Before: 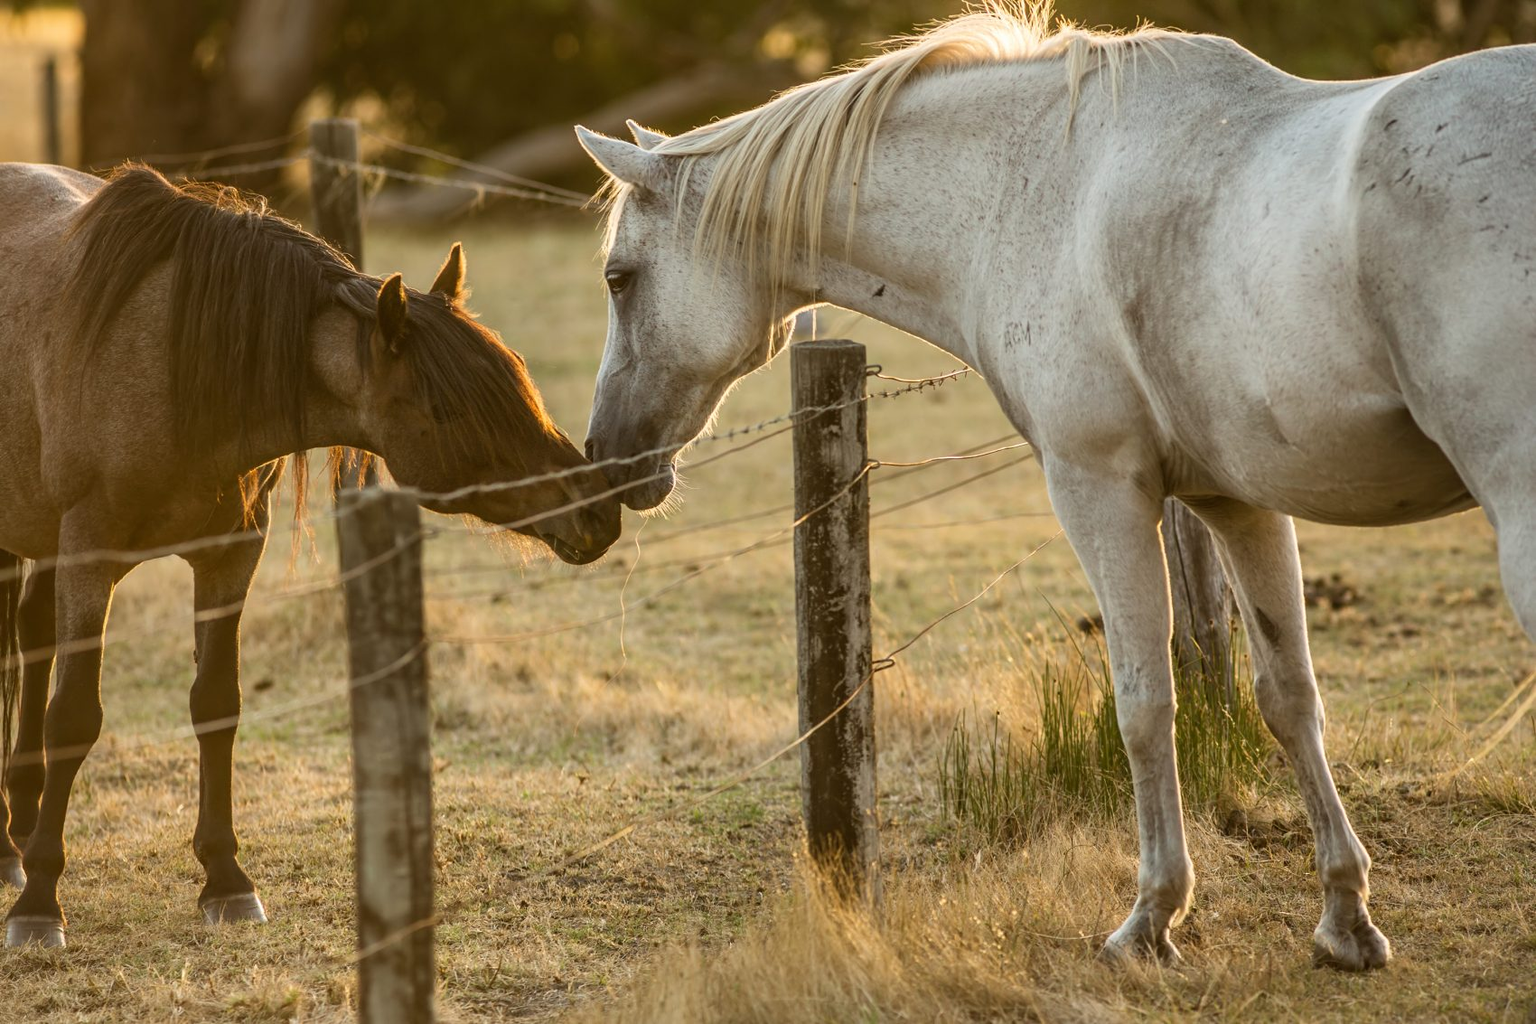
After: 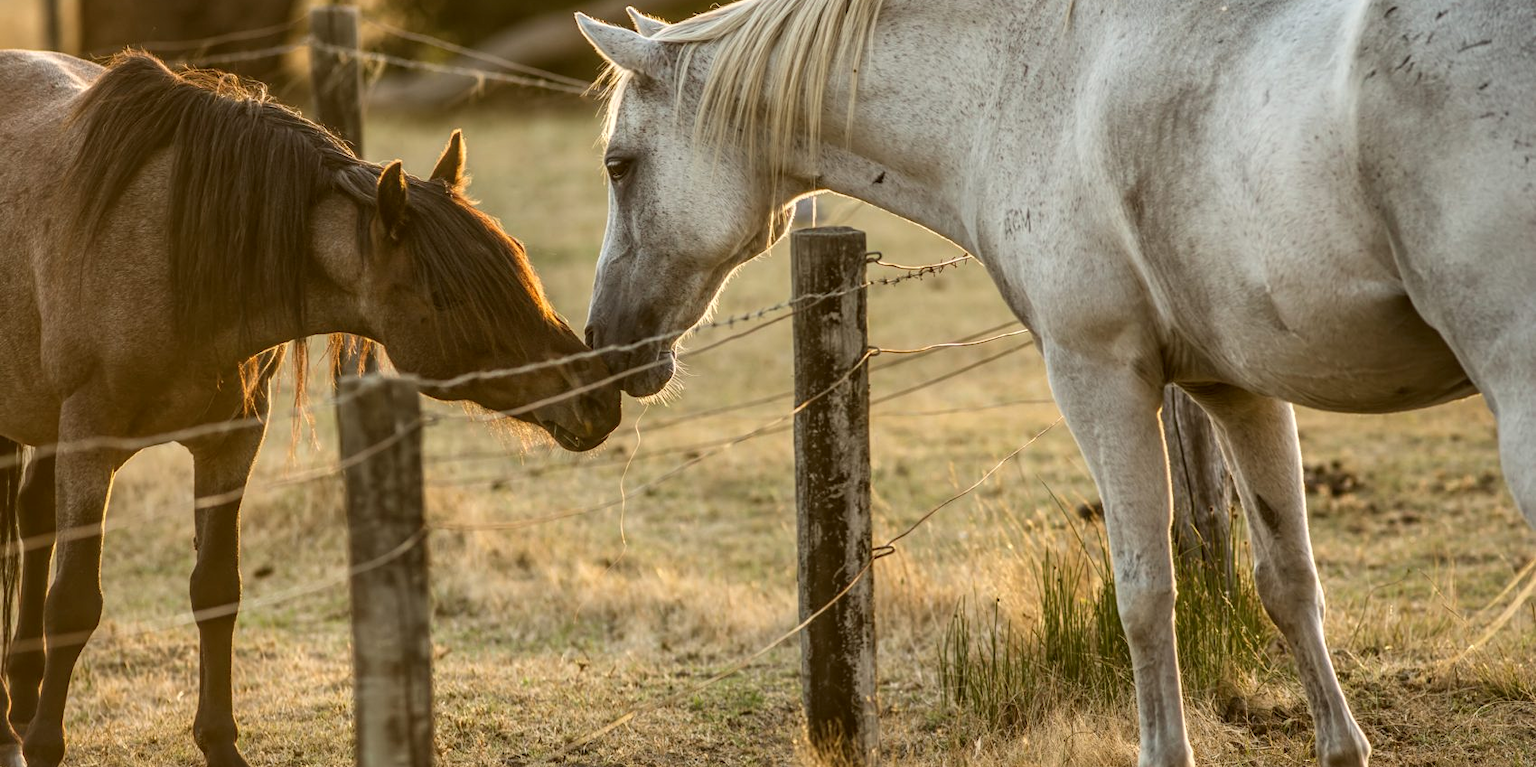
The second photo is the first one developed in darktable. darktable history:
crop: top 11.038%, bottom 13.962%
local contrast: on, module defaults
